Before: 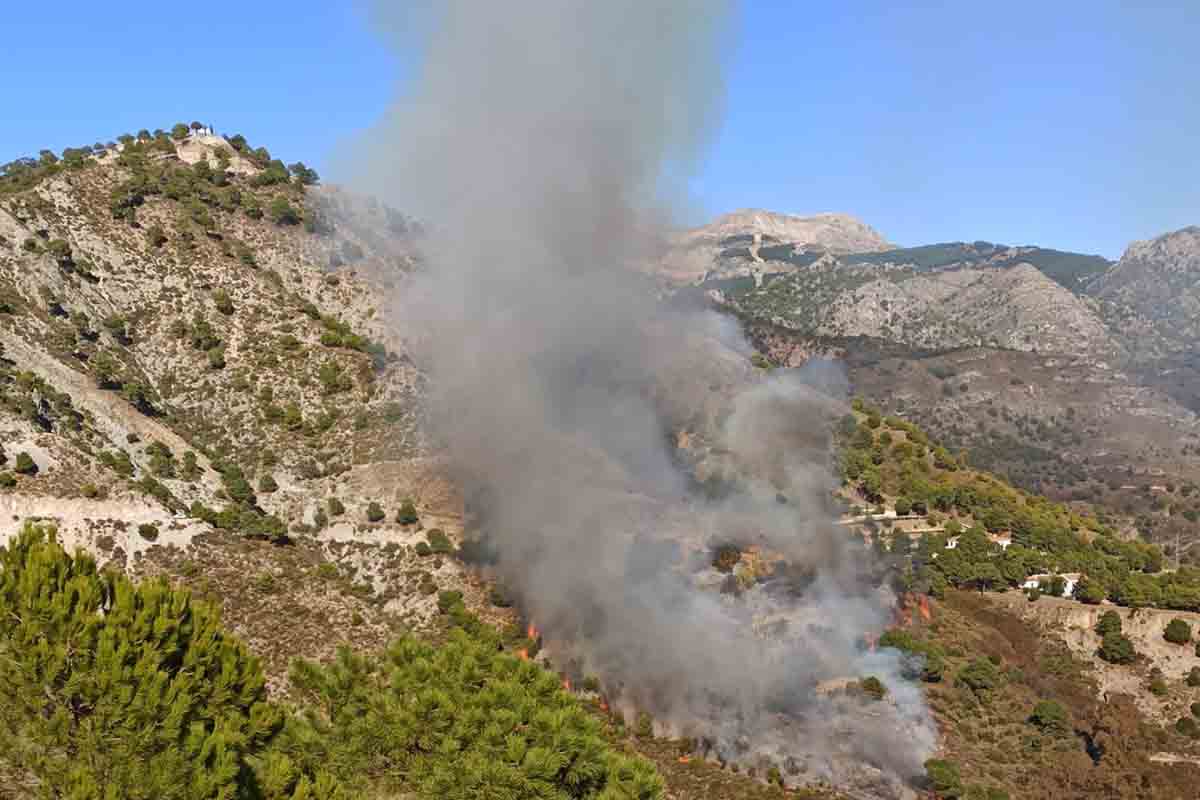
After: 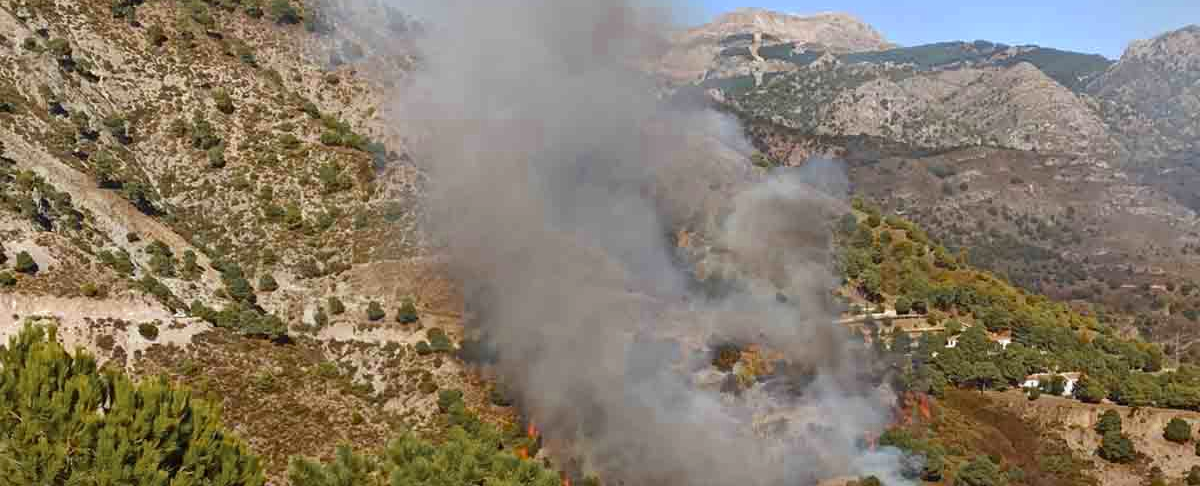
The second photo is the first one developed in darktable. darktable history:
crop and rotate: top 25.223%, bottom 14.013%
color zones: curves: ch0 [(0.11, 0.396) (0.195, 0.36) (0.25, 0.5) (0.303, 0.412) (0.357, 0.544) (0.75, 0.5) (0.967, 0.328)]; ch1 [(0, 0.468) (0.112, 0.512) (0.202, 0.6) (0.25, 0.5) (0.307, 0.352) (0.357, 0.544) (0.75, 0.5) (0.963, 0.524)]
